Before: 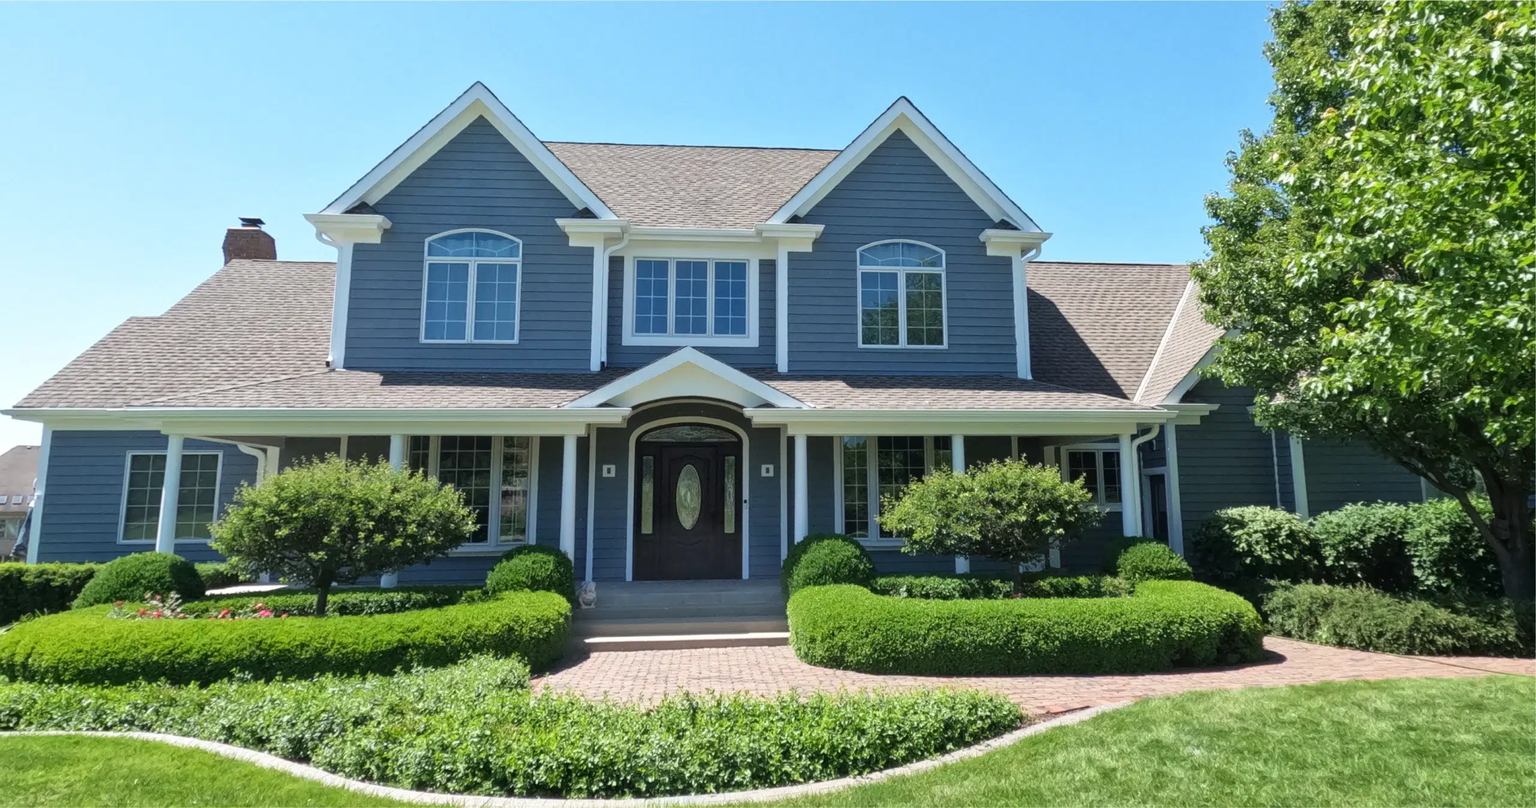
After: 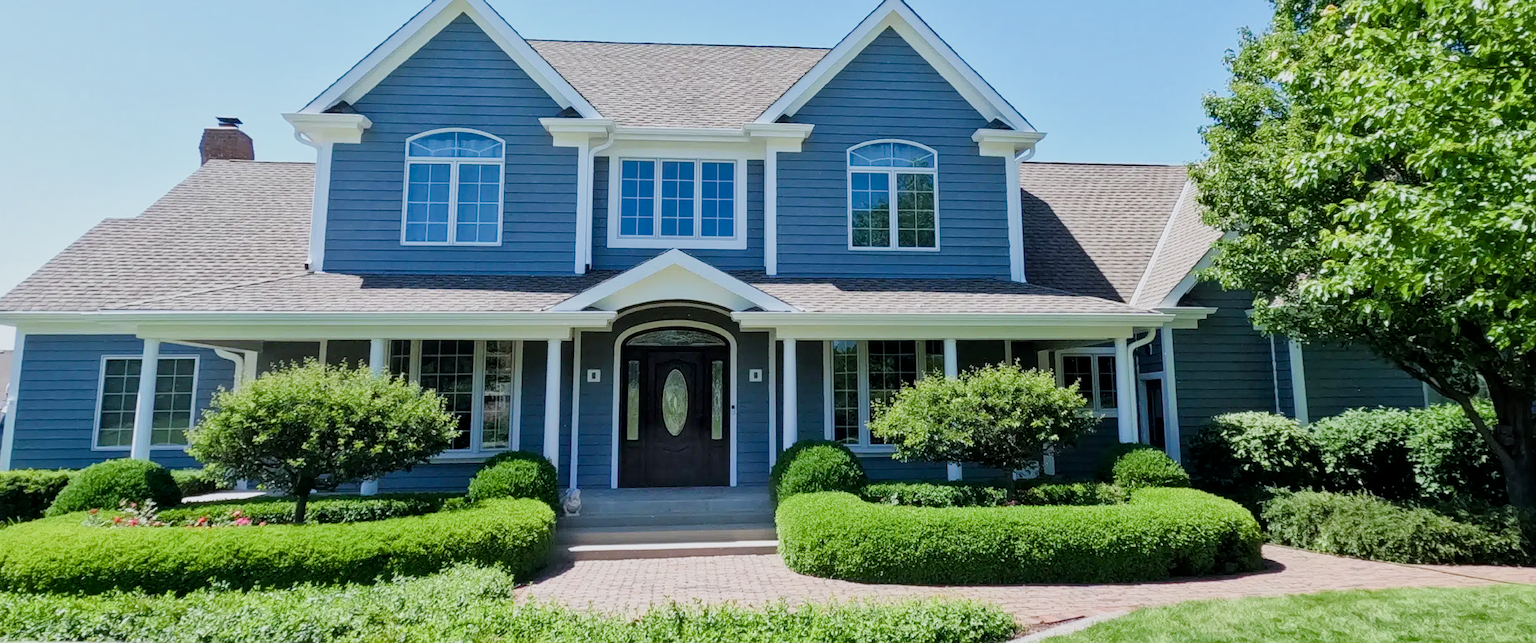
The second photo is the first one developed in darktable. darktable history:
crop and rotate: left 1.814%, top 12.818%, right 0.25%, bottom 9.225%
white balance: red 0.98, blue 1.034
local contrast: mode bilateral grid, contrast 20, coarseness 50, detail 120%, midtone range 0.2
color balance rgb: linear chroma grading › shadows 32%, linear chroma grading › global chroma -2%, linear chroma grading › mid-tones 4%, perceptual saturation grading › global saturation -2%, perceptual saturation grading › highlights -8%, perceptual saturation grading › mid-tones 8%, perceptual saturation grading › shadows 4%, perceptual brilliance grading › highlights 8%, perceptual brilliance grading › mid-tones 4%, perceptual brilliance grading › shadows 2%, global vibrance 16%, saturation formula JzAzBz (2021)
exposure: exposure 0.15 EV, compensate highlight preservation false
filmic rgb: black relative exposure -7.65 EV, white relative exposure 4.56 EV, hardness 3.61
sharpen: radius 1.272, amount 0.305, threshold 0
